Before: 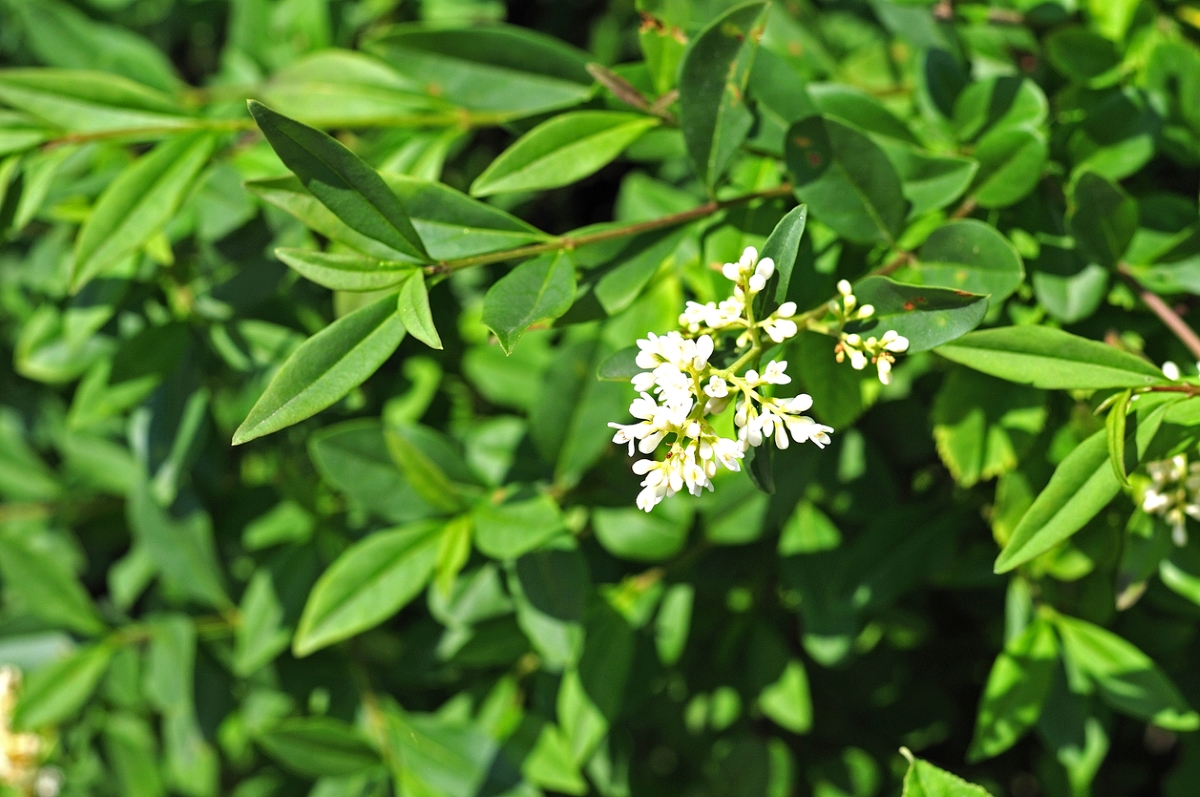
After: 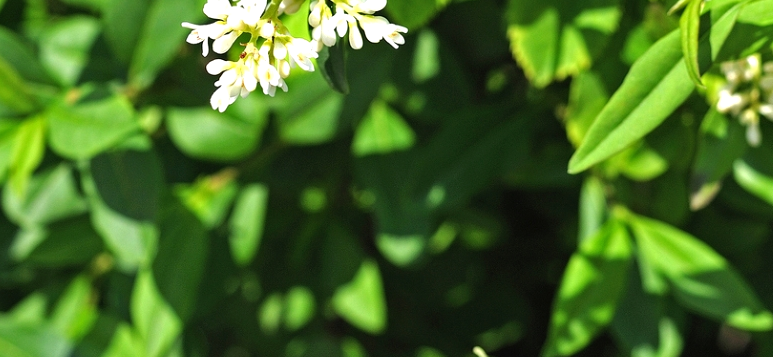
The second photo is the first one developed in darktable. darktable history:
crop and rotate: left 35.509%, top 50.238%, bottom 4.934%
exposure: black level correction 0, exposure 0.2 EV, compensate exposure bias true, compensate highlight preservation false
